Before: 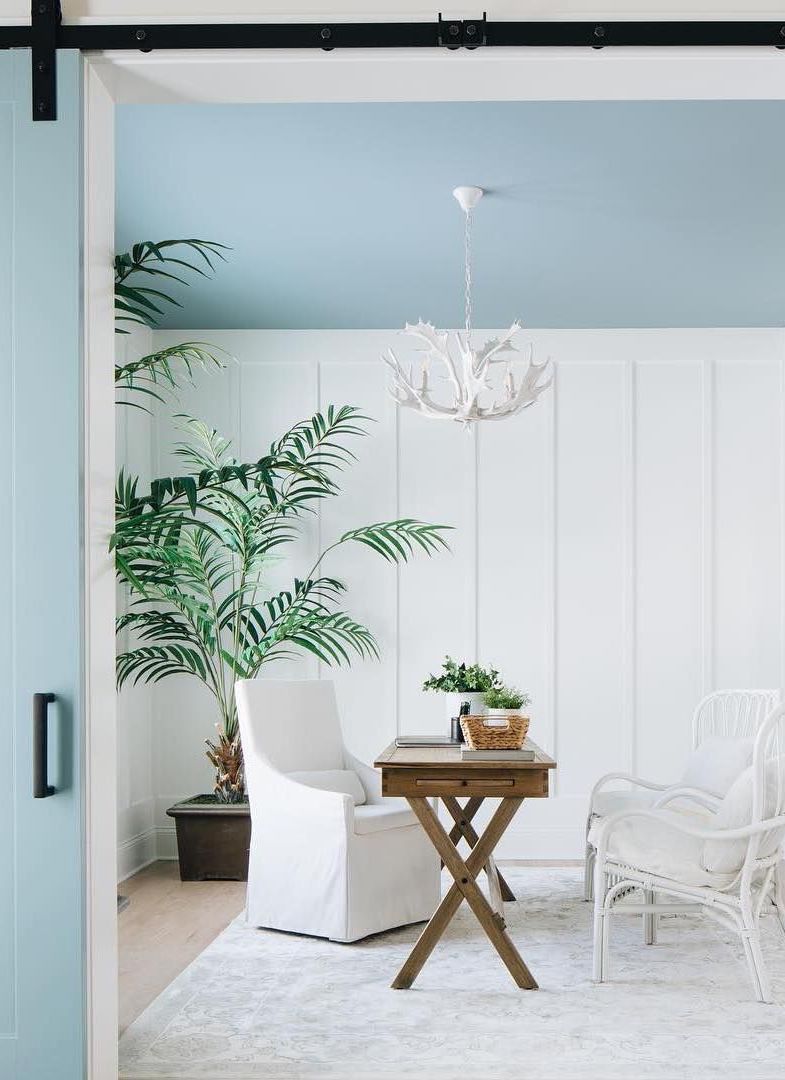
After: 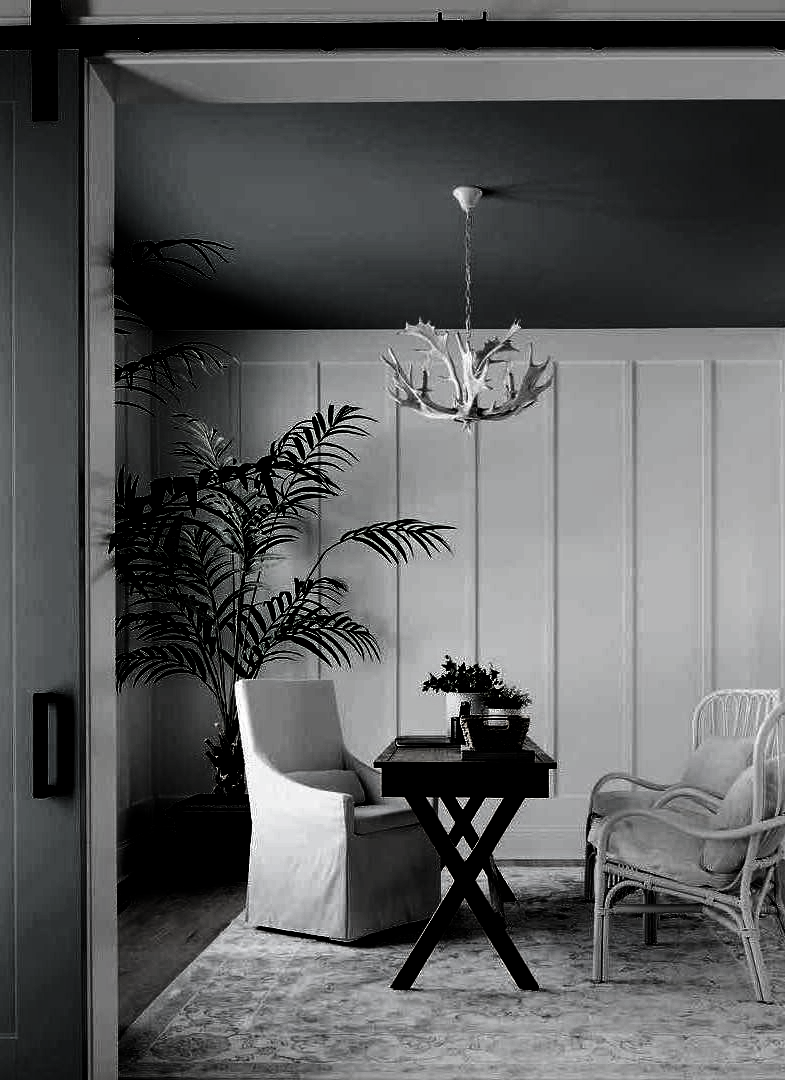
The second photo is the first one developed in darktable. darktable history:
base curve: curves: ch0 [(0, 0) (0.028, 0.03) (0.121, 0.232) (0.46, 0.748) (0.859, 0.968) (1, 1)], preserve colors none
levels: levels [0.721, 0.937, 0.997]
